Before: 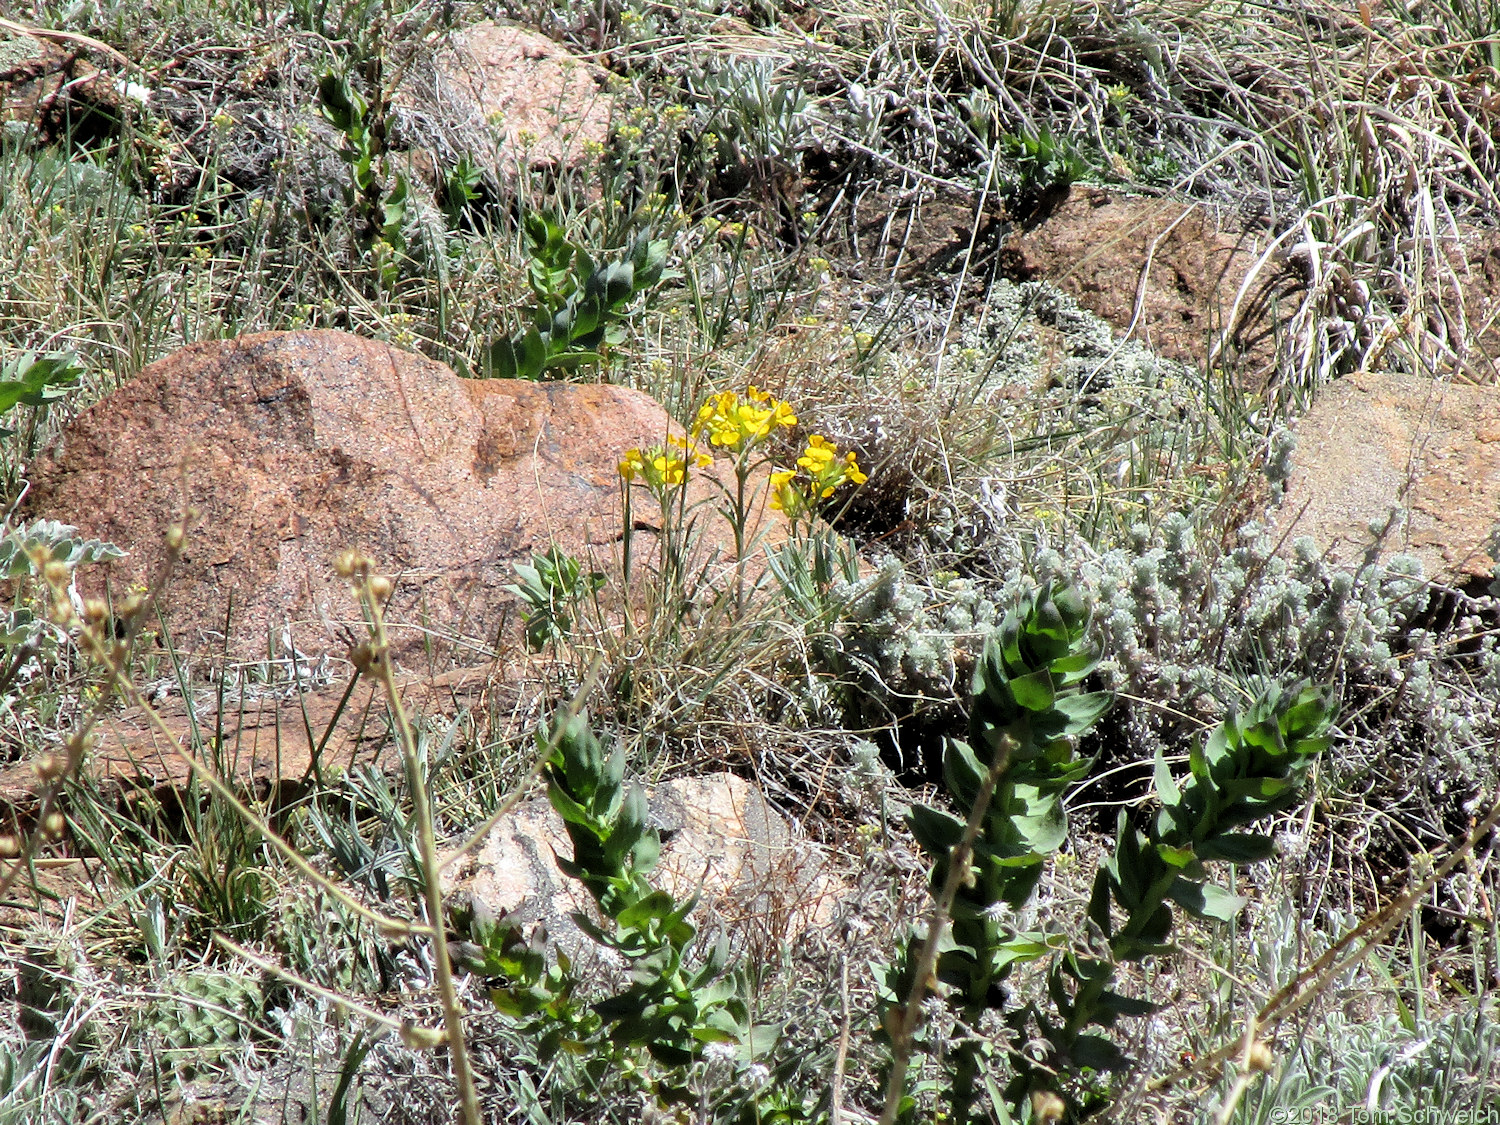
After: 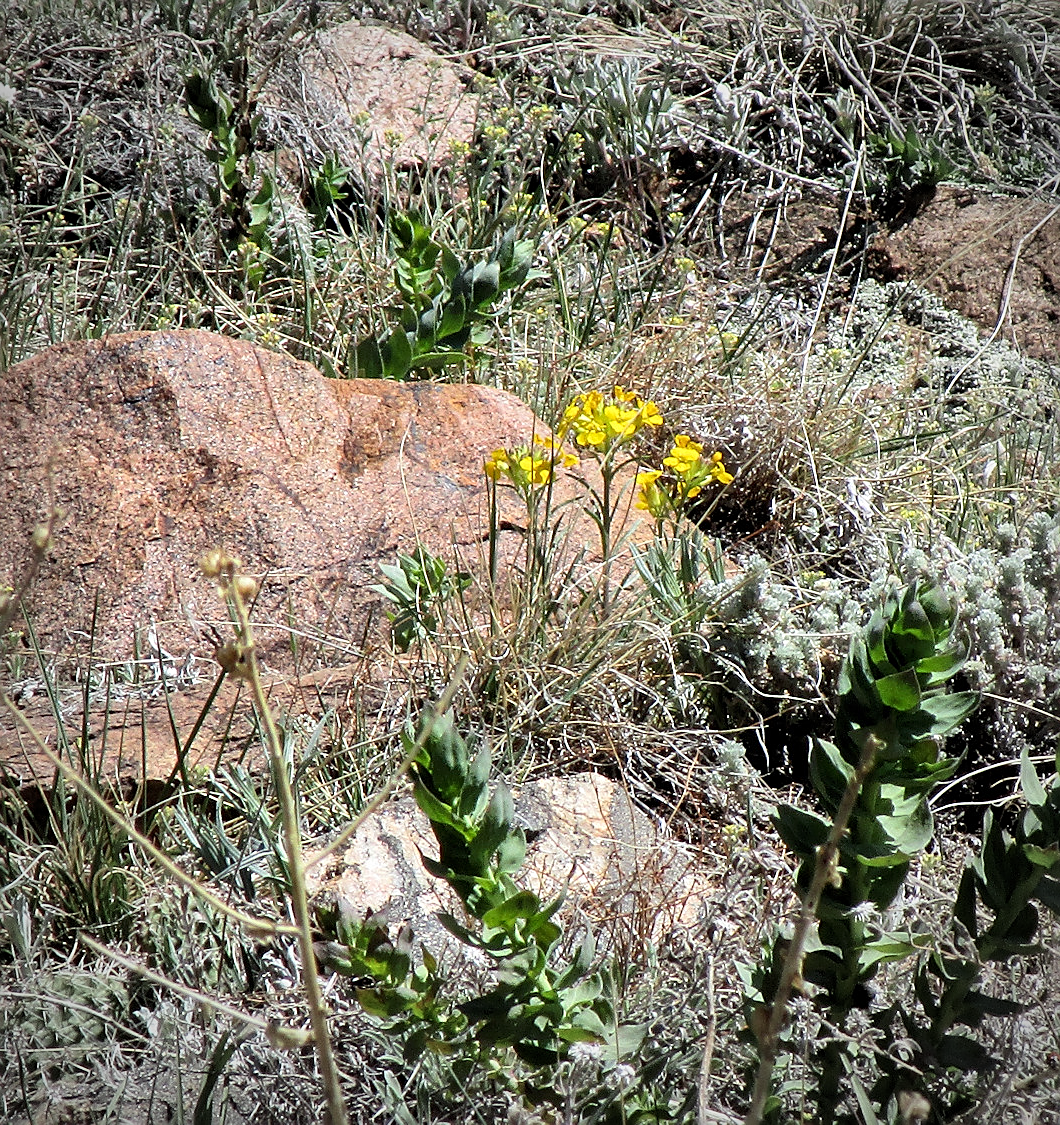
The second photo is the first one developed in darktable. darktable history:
sharpen: on, module defaults
crop and rotate: left 8.988%, right 20.32%
contrast brightness saturation: contrast 0.076, saturation 0.023
vignetting: fall-off start 71.93%
